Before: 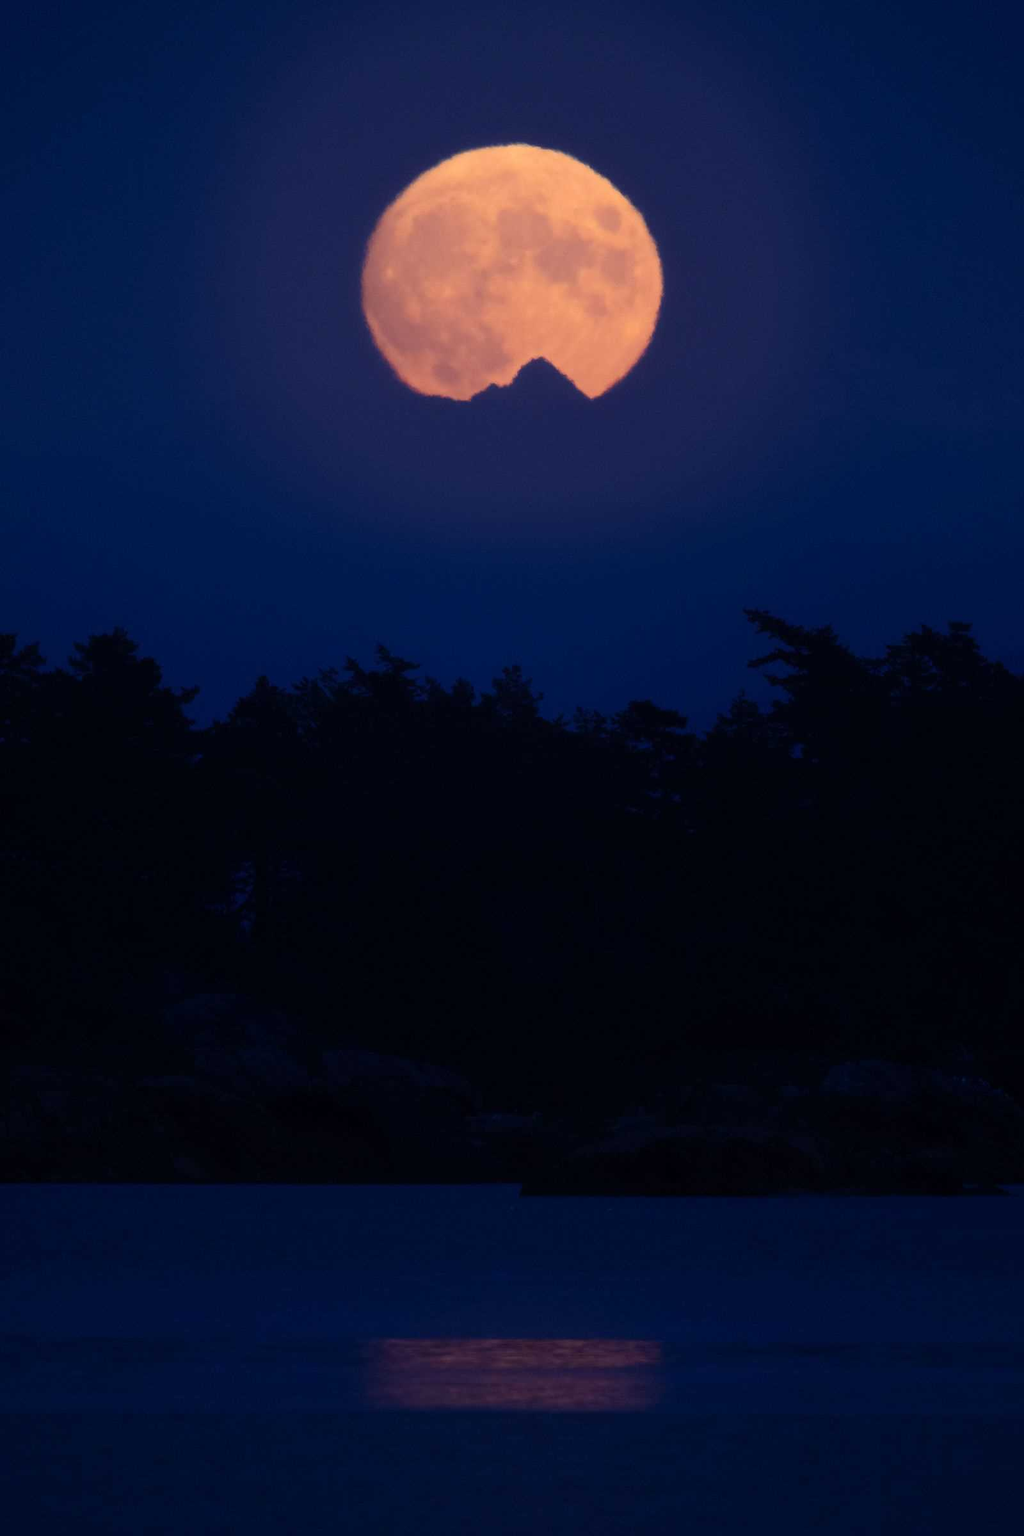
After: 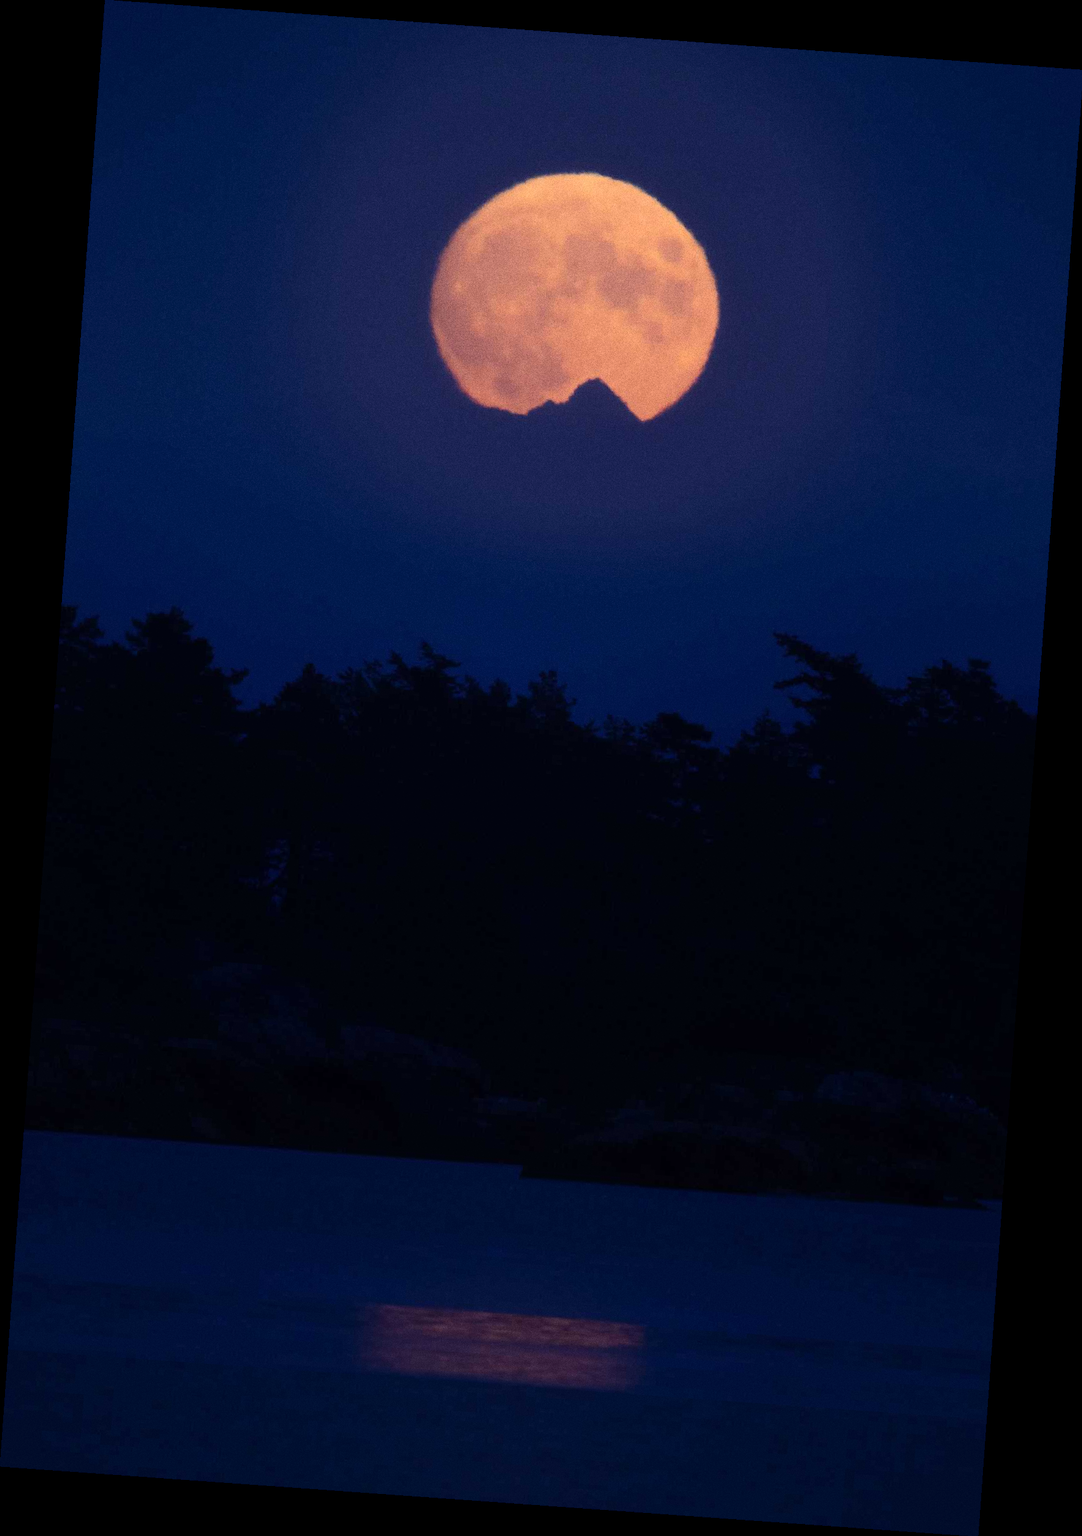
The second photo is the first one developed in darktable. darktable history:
grain: coarseness 0.09 ISO, strength 40%
rotate and perspective: rotation 4.1°, automatic cropping off
